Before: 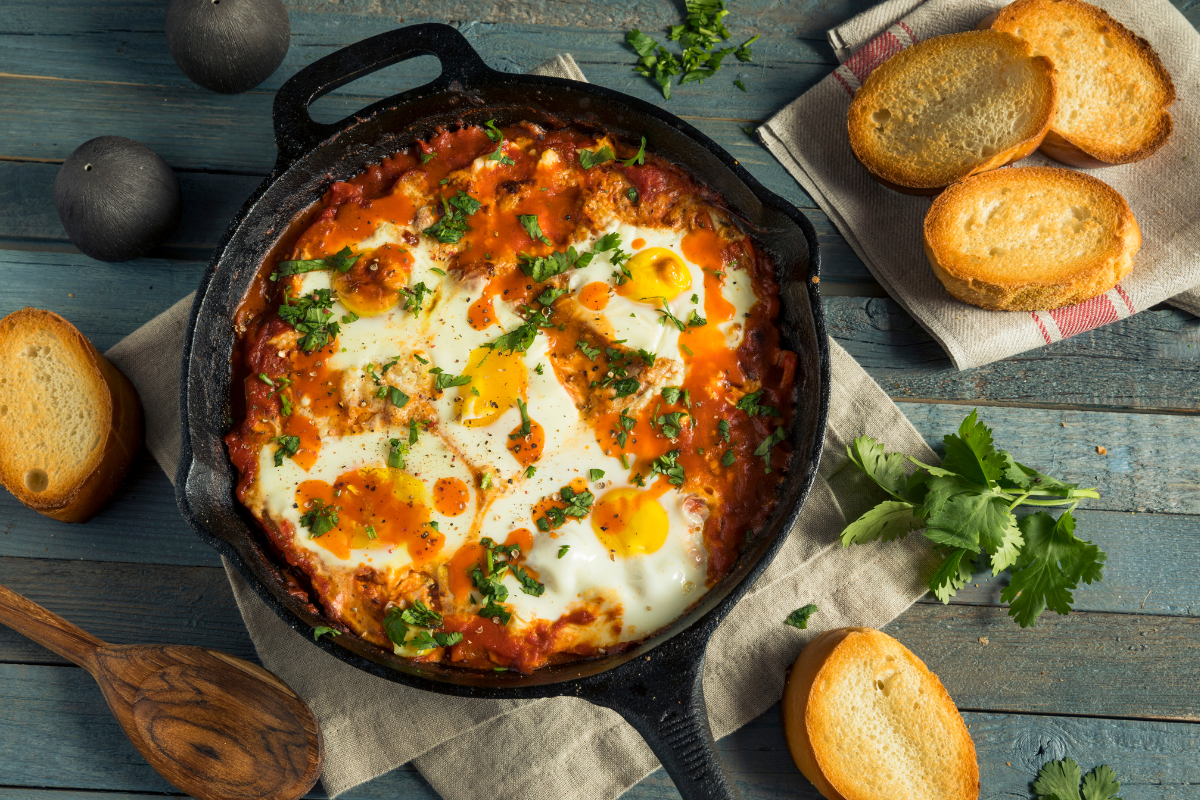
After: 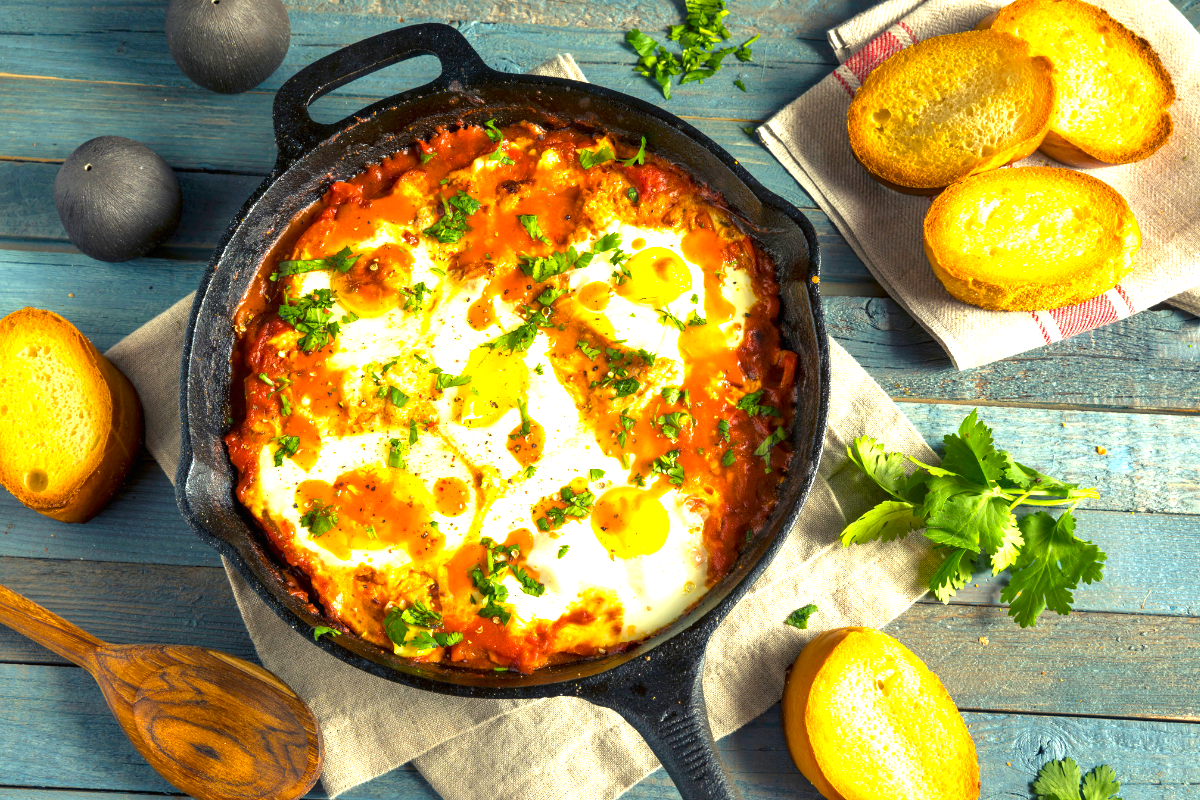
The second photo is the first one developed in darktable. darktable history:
exposure: black level correction 0, exposure 1.35 EV, compensate highlight preservation false
color balance rgb: perceptual saturation grading › global saturation 25.287%, perceptual brilliance grading › global brilliance 2.795%, perceptual brilliance grading › highlights -3.072%, perceptual brilliance grading › shadows 2.967%, global vibrance 20%
